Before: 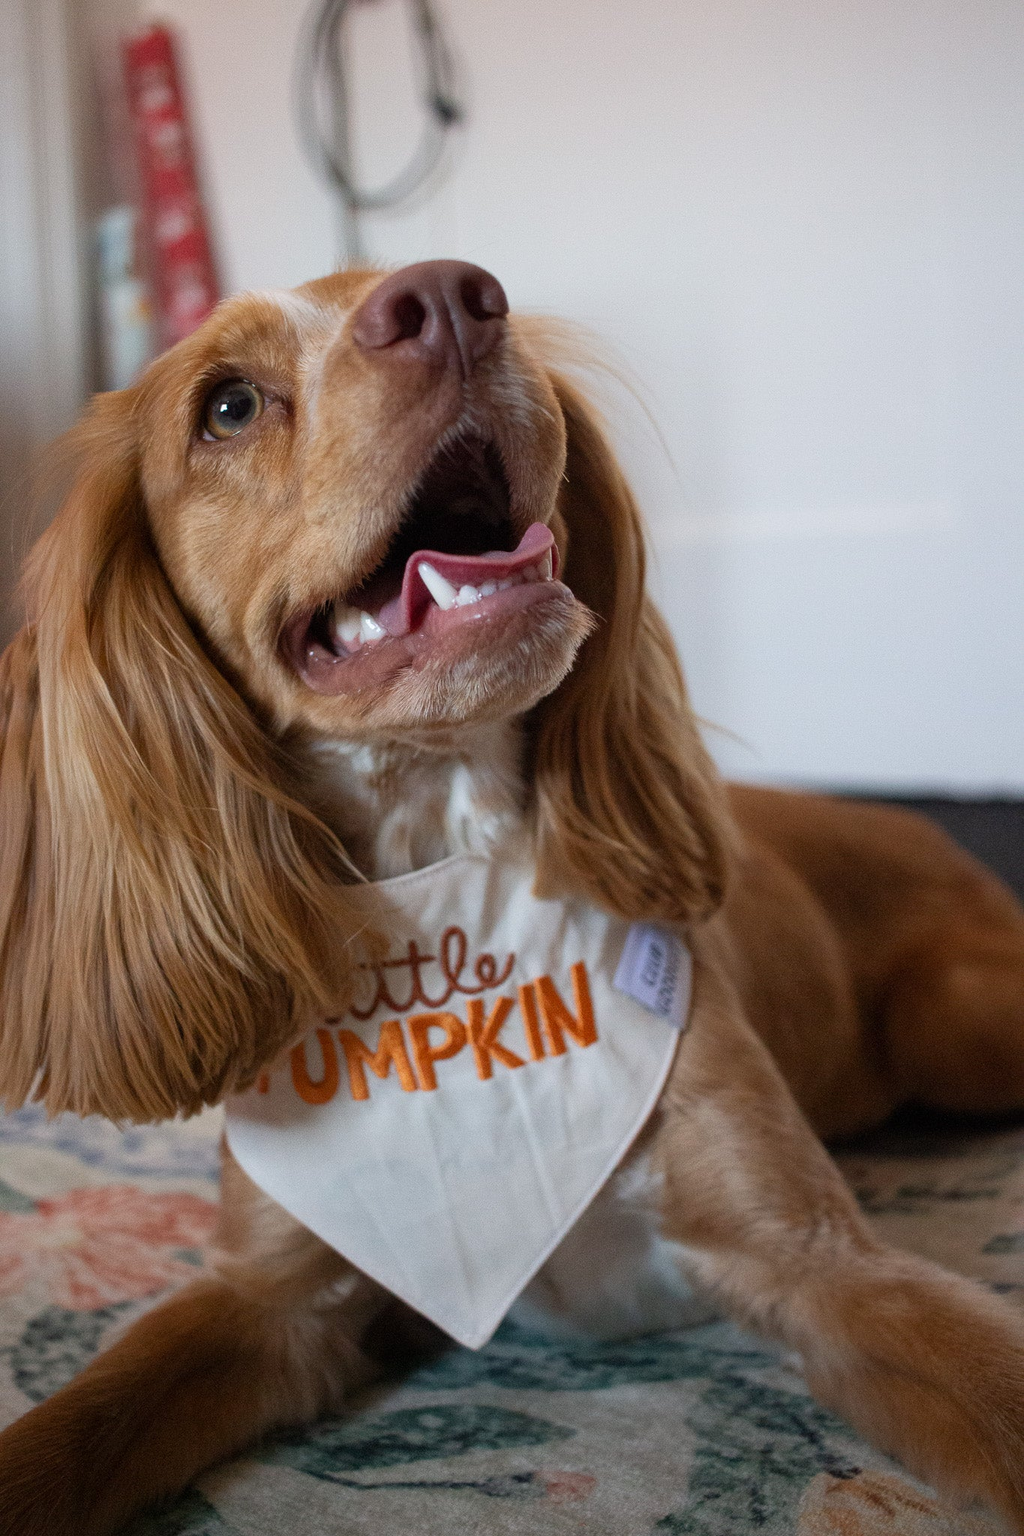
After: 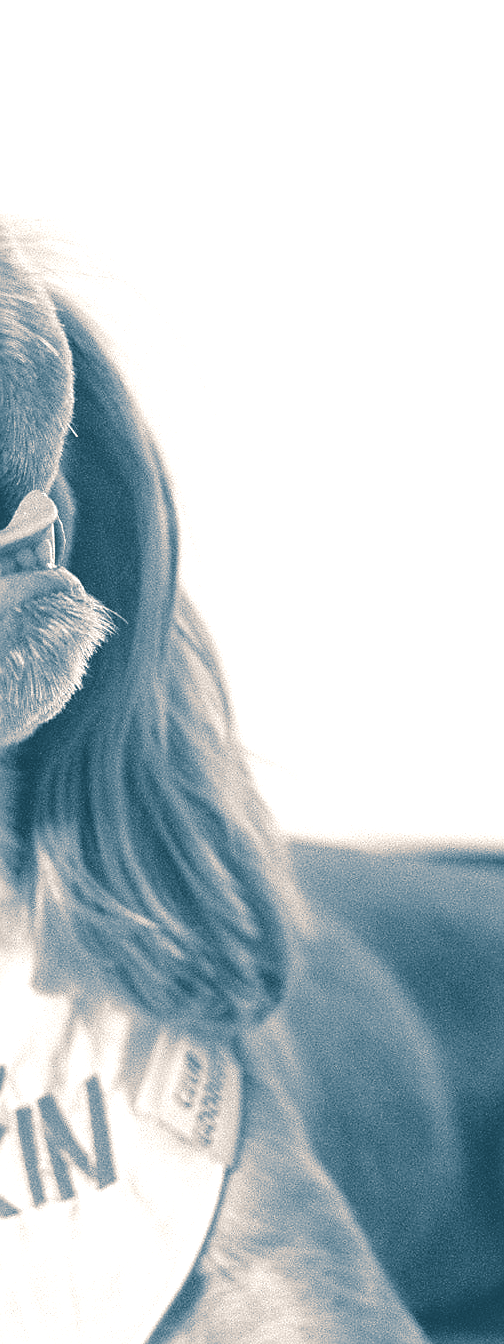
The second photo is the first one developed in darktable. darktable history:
crop and rotate: left 49.936%, top 10.094%, right 13.136%, bottom 24.256%
exposure: compensate highlight preservation false
local contrast: highlights 83%, shadows 81%
sharpen: on, module defaults
split-toning: shadows › hue 212.4°, balance -70
color correction: highlights a* 10.32, highlights b* 14.66, shadows a* -9.59, shadows b* -15.02
colorize: hue 34.49°, saturation 35.33%, source mix 100%, lightness 55%, version 1
